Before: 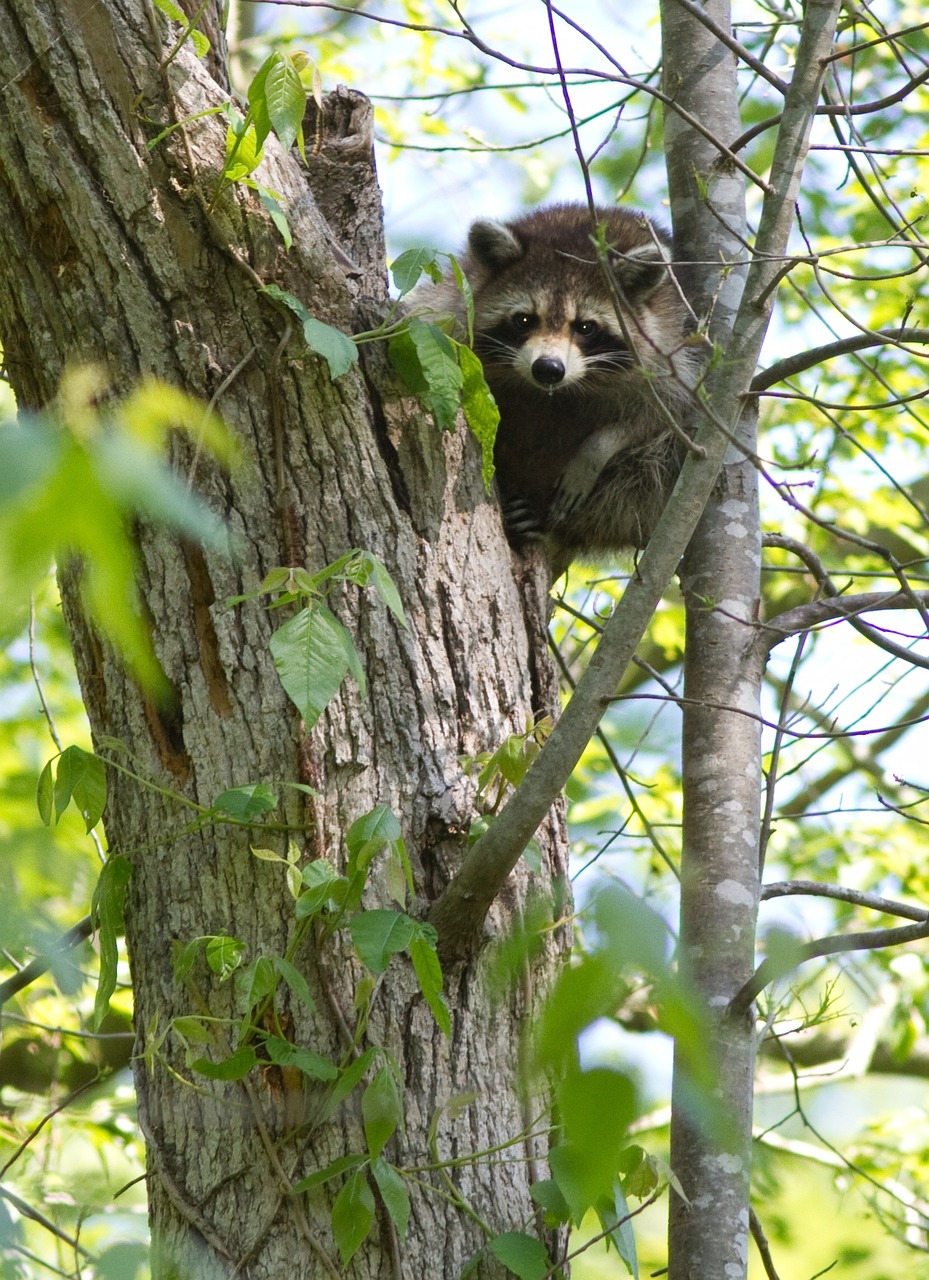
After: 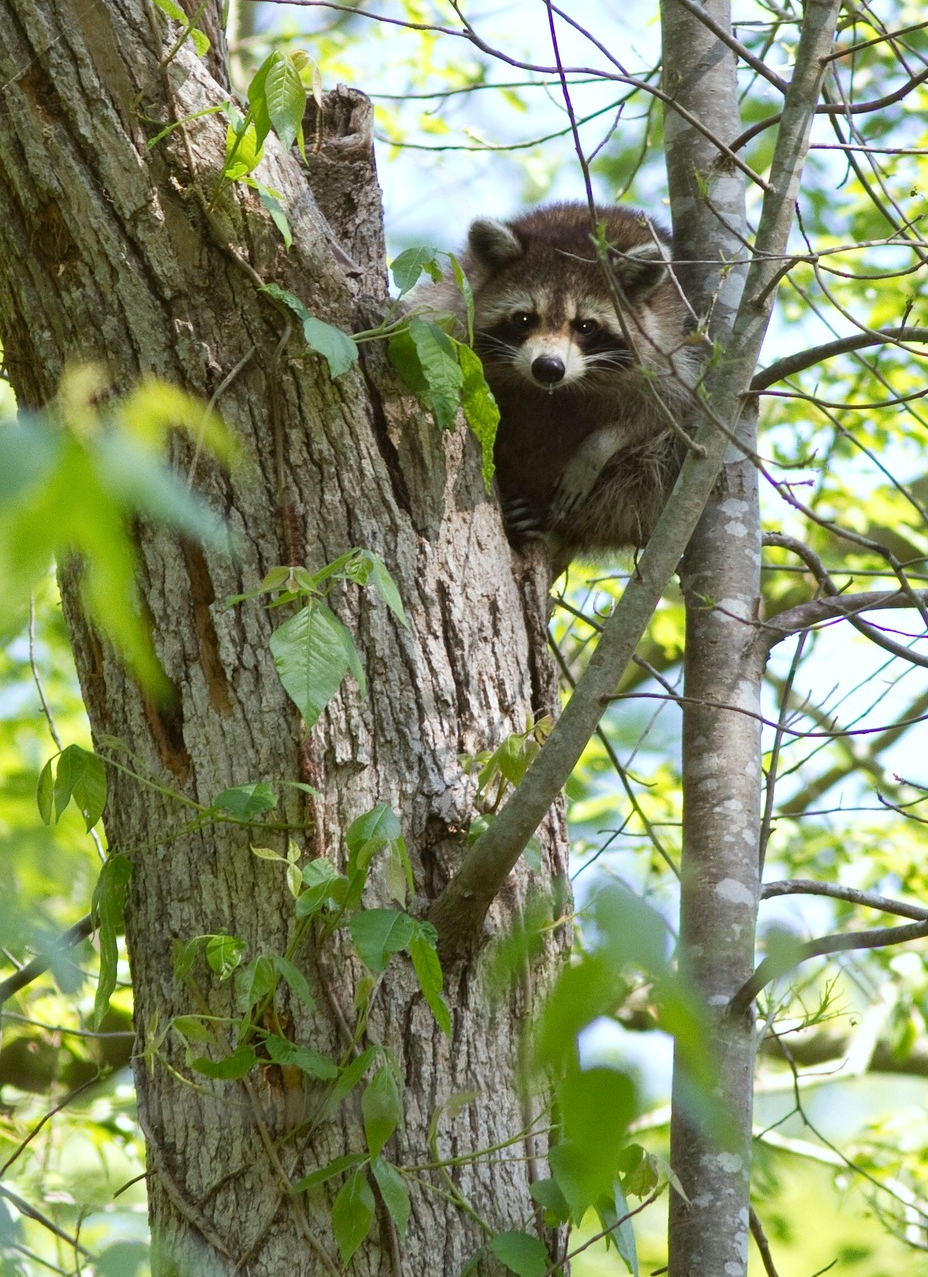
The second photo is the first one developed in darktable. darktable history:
crop: top 0.115%, bottom 0.108%
color correction: highlights a* -2.75, highlights b* -2.08, shadows a* 2.22, shadows b* 2.81
